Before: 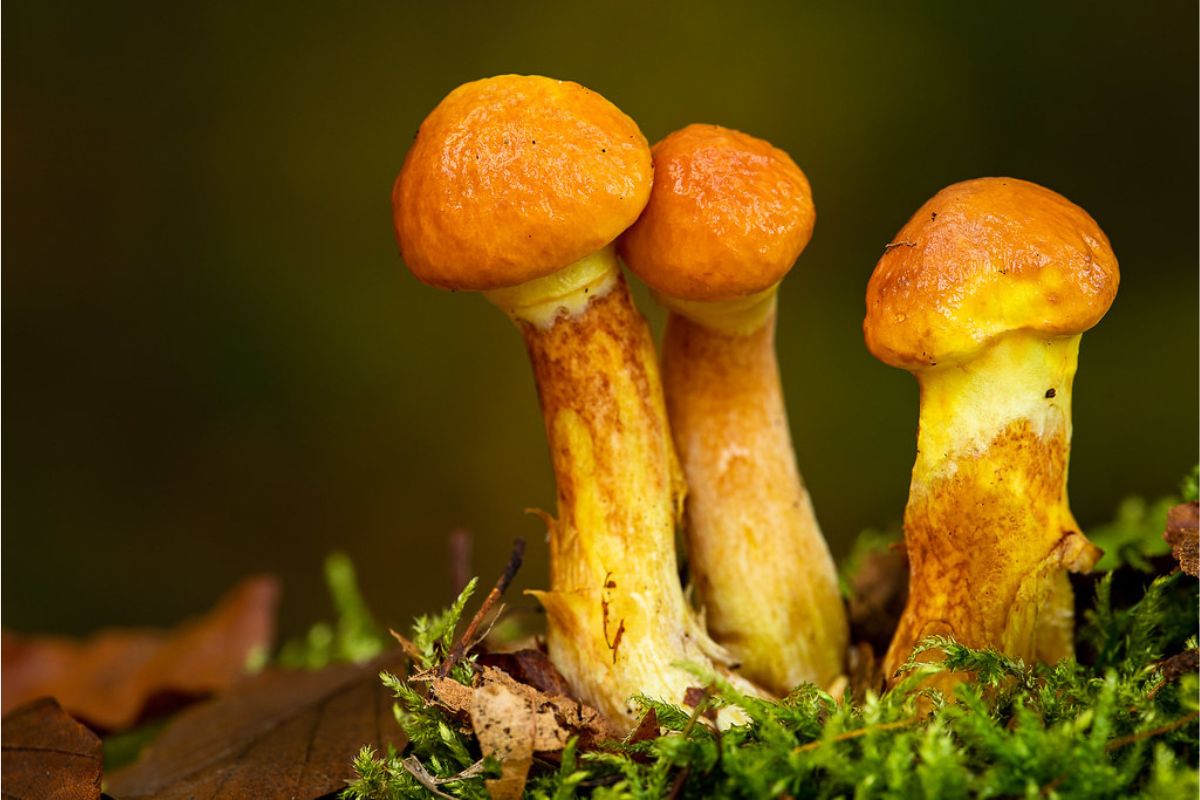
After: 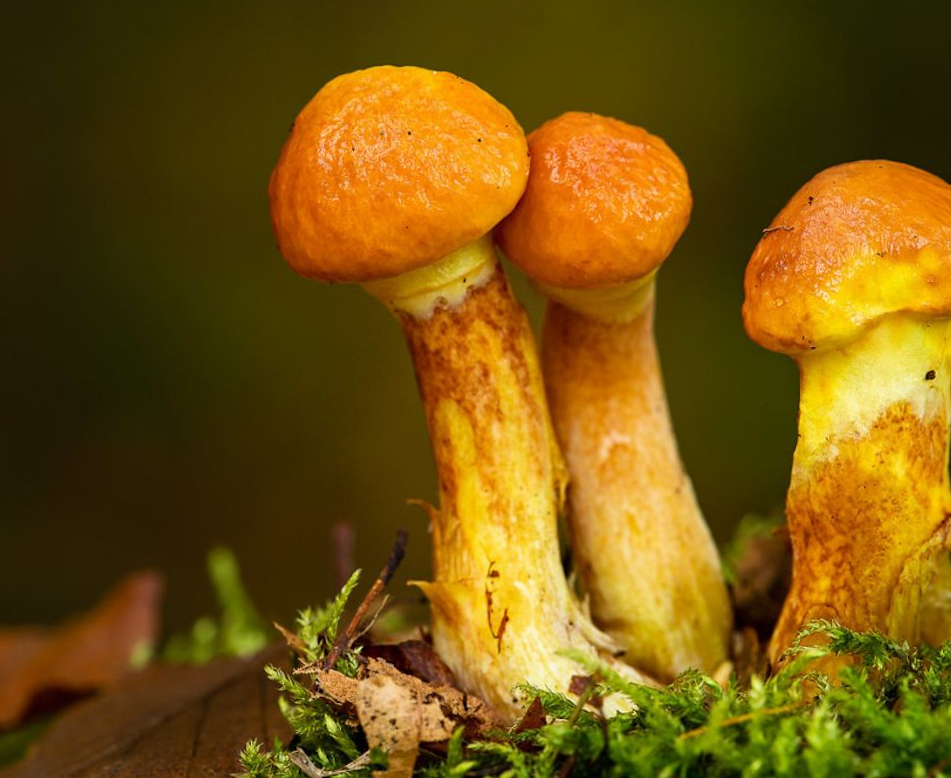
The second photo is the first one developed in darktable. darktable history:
exposure: exposure -0.01 EV, compensate highlight preservation false
crop and rotate: left 9.597%, right 10.195%
rotate and perspective: rotation -1°, crop left 0.011, crop right 0.989, crop top 0.025, crop bottom 0.975
